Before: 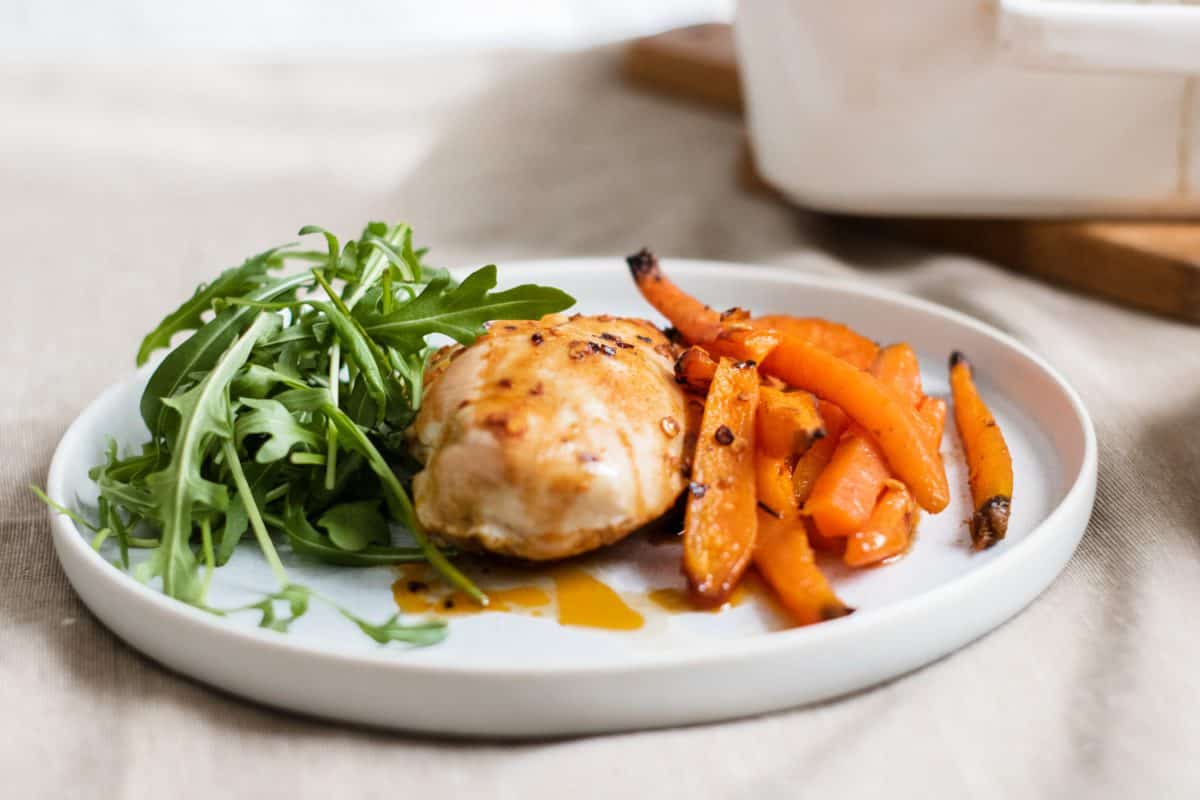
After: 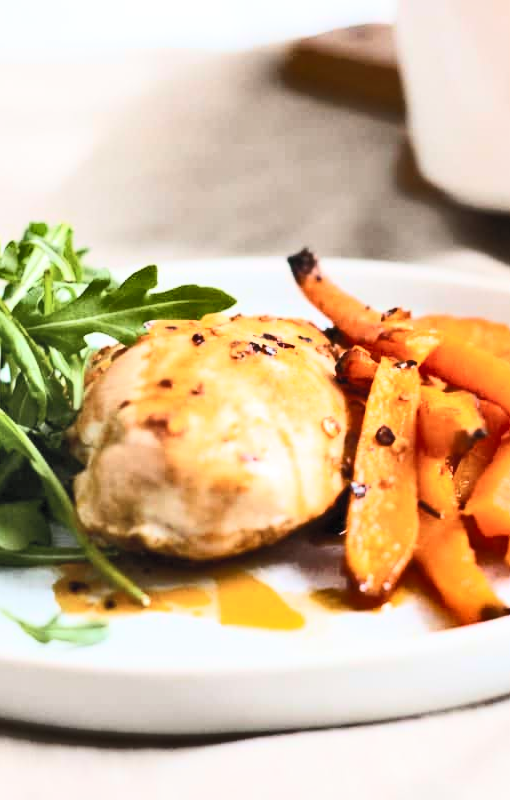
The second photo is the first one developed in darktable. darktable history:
exposure: exposure 0.073 EV, compensate exposure bias true, compensate highlight preservation false
contrast brightness saturation: contrast 0.388, brightness 0.539
crop: left 28.261%, right 29.168%
color correction: highlights a* 0.039, highlights b* -0.735
shadows and highlights: low approximation 0.01, soften with gaussian
